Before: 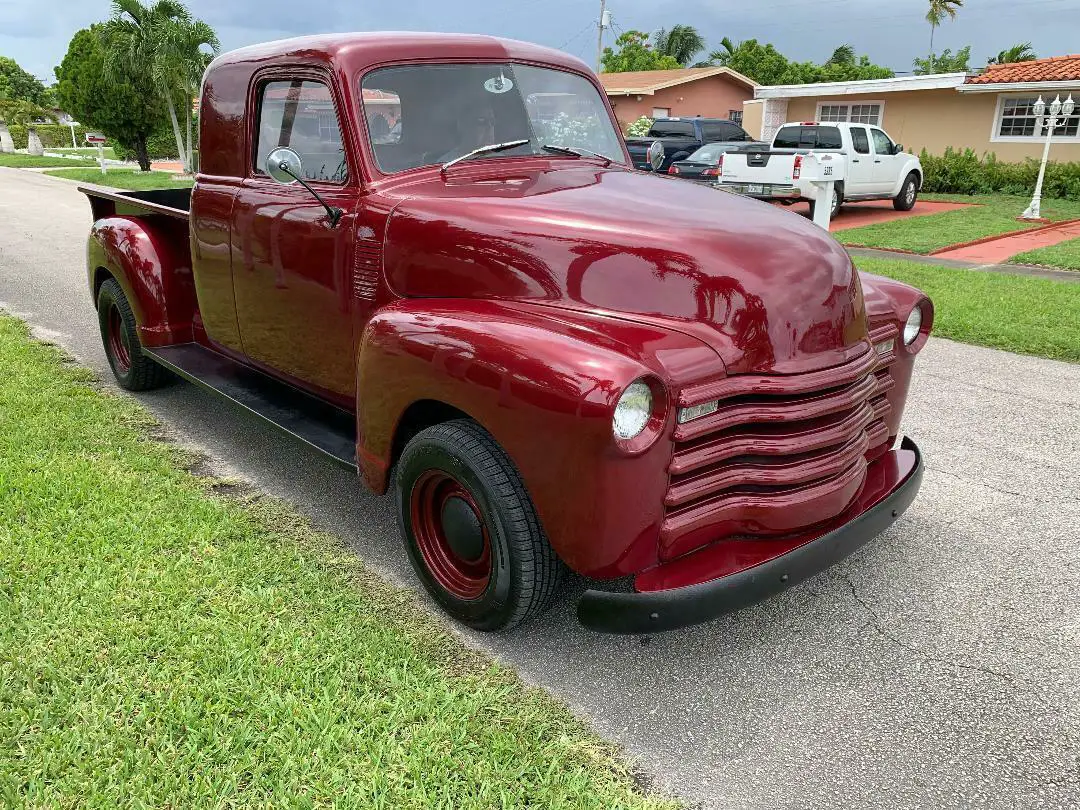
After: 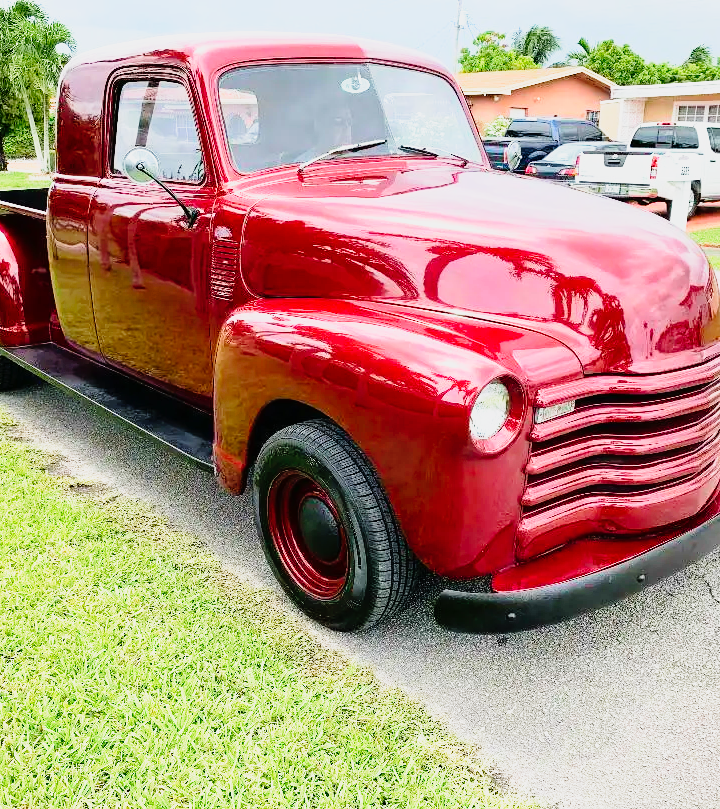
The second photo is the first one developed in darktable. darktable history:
tone curve: curves: ch0 [(0, 0.005) (0.103, 0.097) (0.18, 0.207) (0.384, 0.465) (0.491, 0.585) (0.629, 0.726) (0.84, 0.866) (1, 0.947)]; ch1 [(0, 0) (0.172, 0.123) (0.324, 0.253) (0.396, 0.388) (0.478, 0.461) (0.499, 0.497) (0.532, 0.515) (0.57, 0.584) (0.635, 0.675) (0.805, 0.892) (1, 1)]; ch2 [(0, 0) (0.411, 0.424) (0.496, 0.501) (0.515, 0.507) (0.553, 0.562) (0.604, 0.642) (0.708, 0.768) (0.839, 0.916) (1, 1)], color space Lab, linked channels, preserve colors none
crop and rotate: left 13.413%, right 19.916%
base curve: curves: ch0 [(0, 0) (0.012, 0.01) (0.073, 0.168) (0.31, 0.711) (0.645, 0.957) (1, 1)], preserve colors none
